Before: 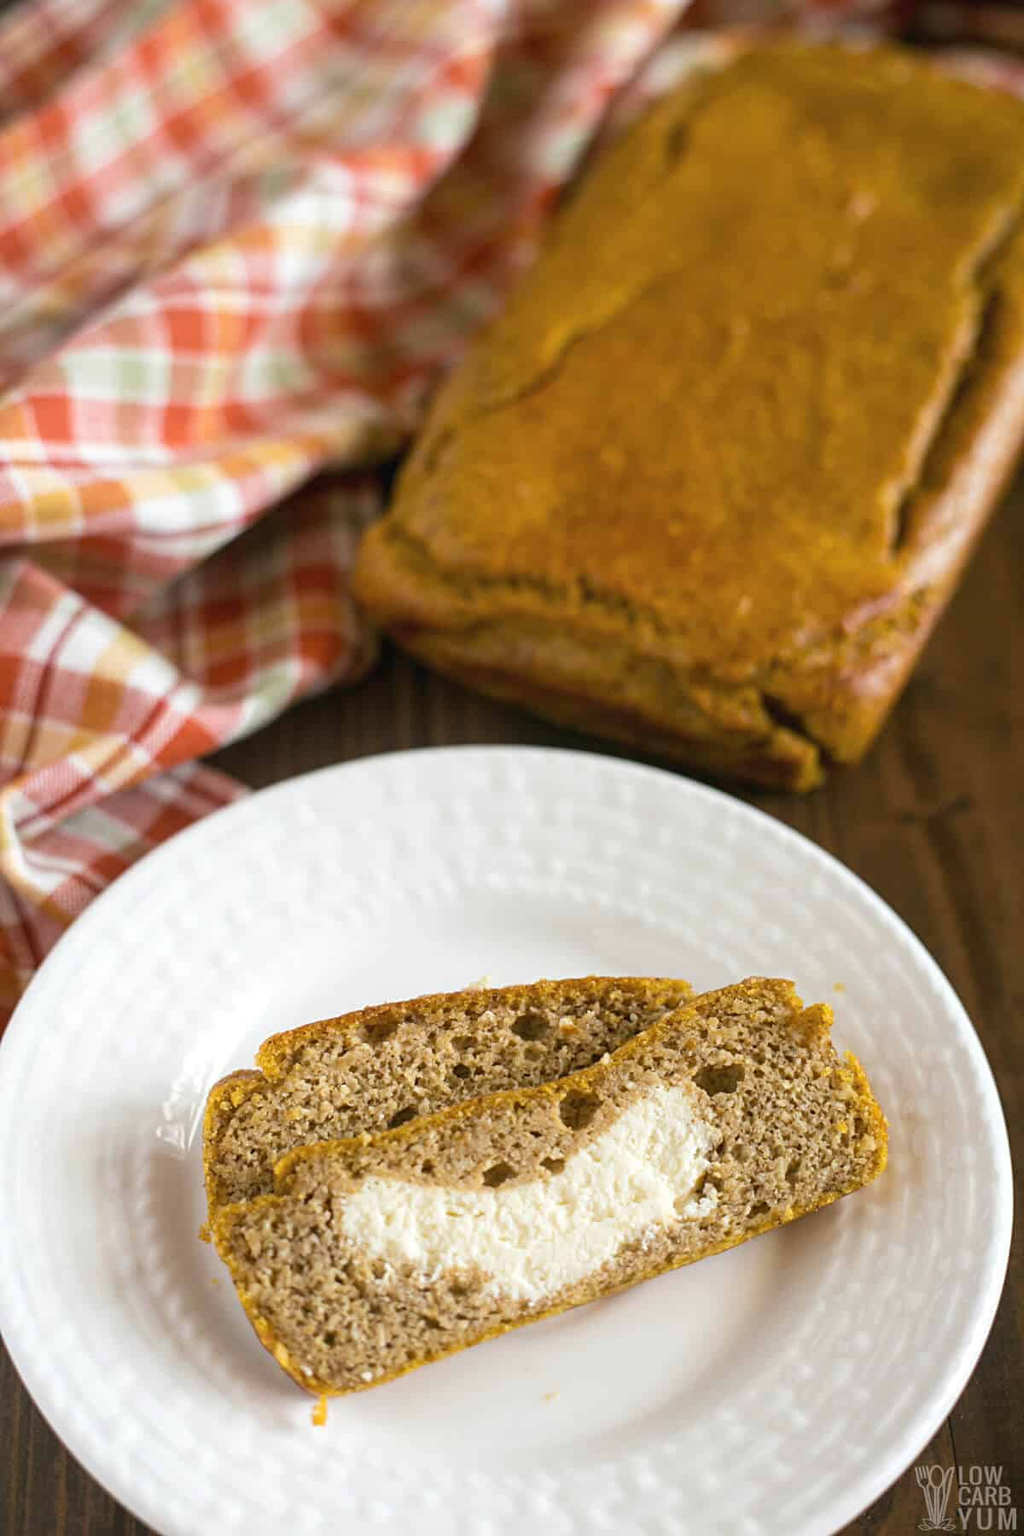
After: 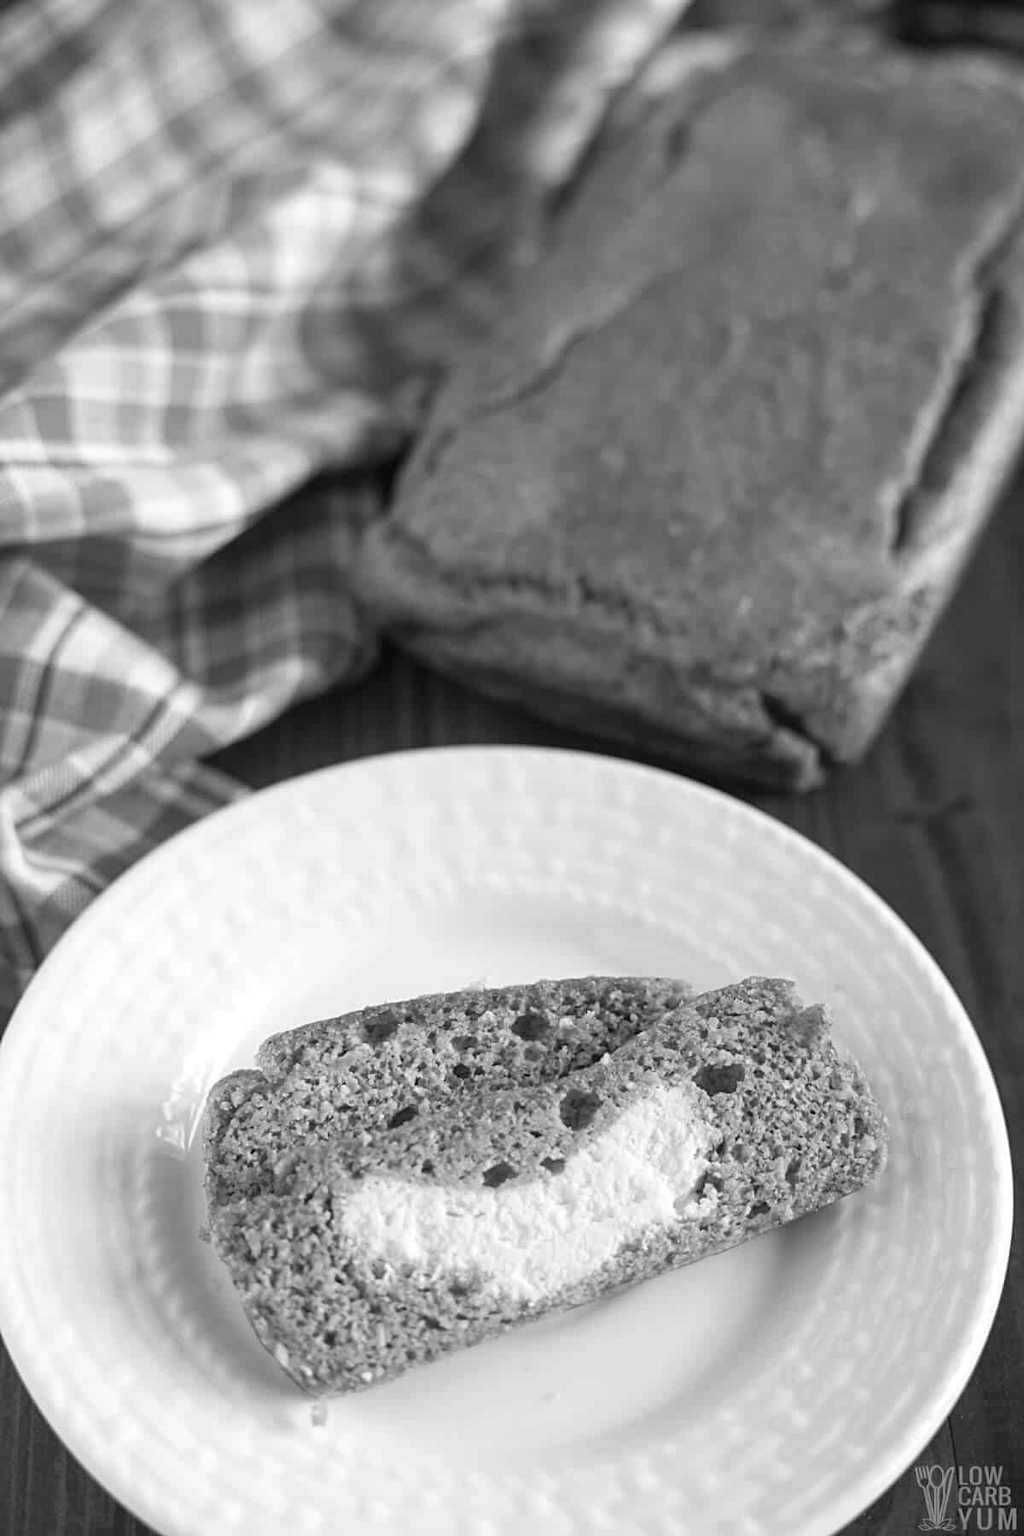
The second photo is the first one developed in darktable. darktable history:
white balance: red 0.984, blue 1.059
monochrome: size 3.1
